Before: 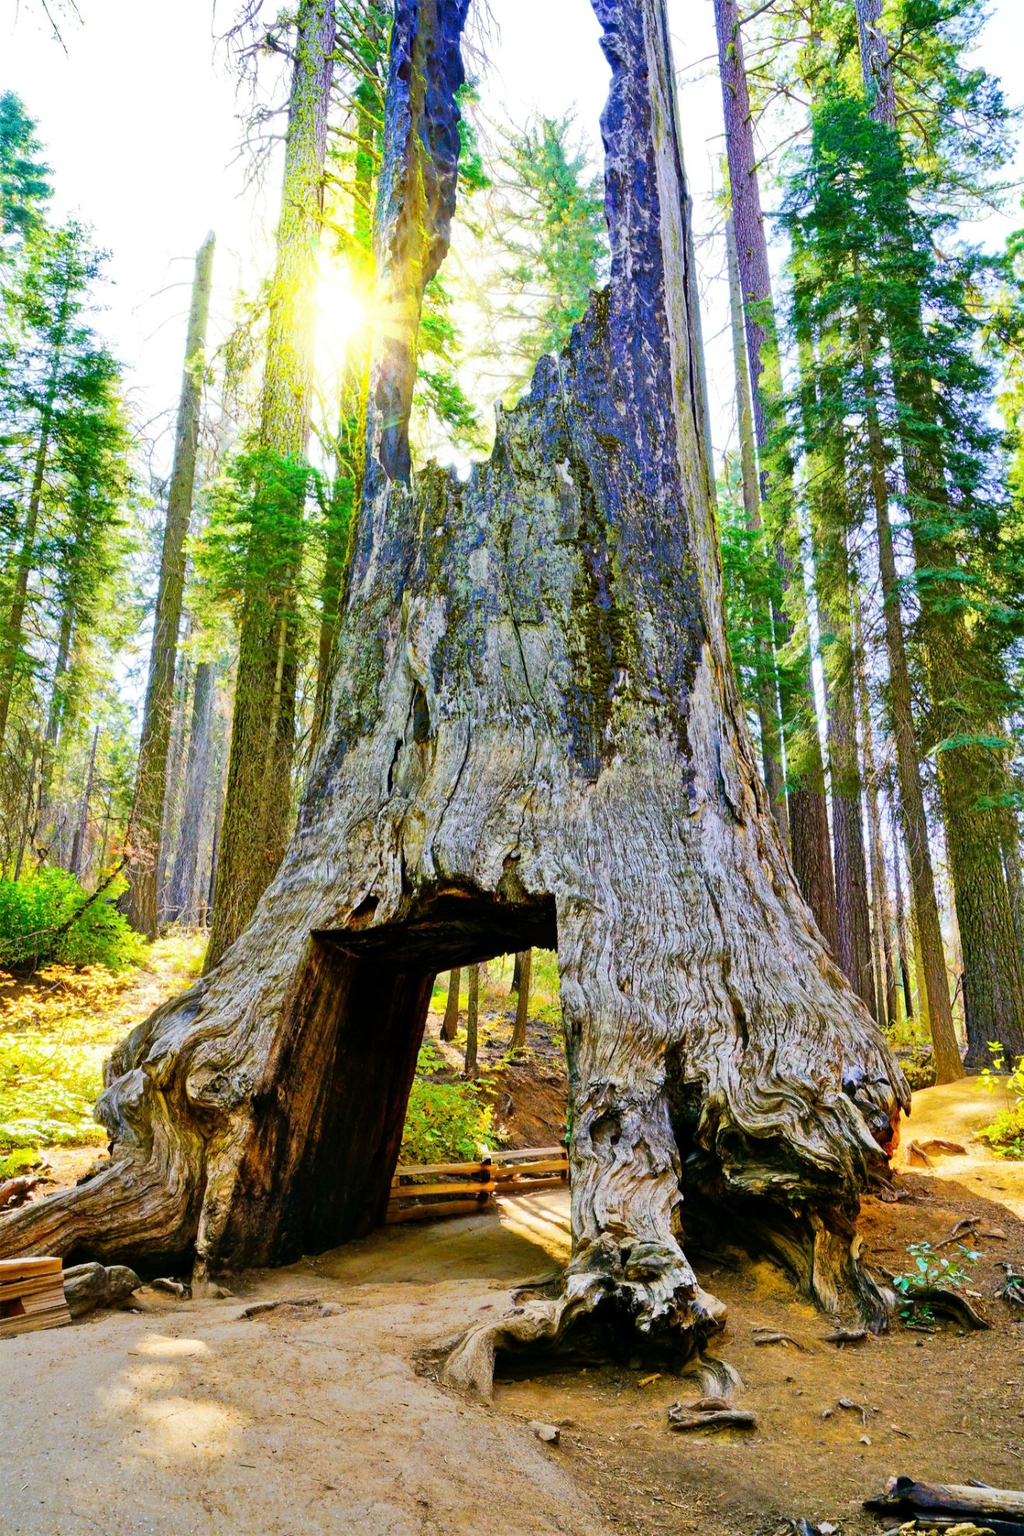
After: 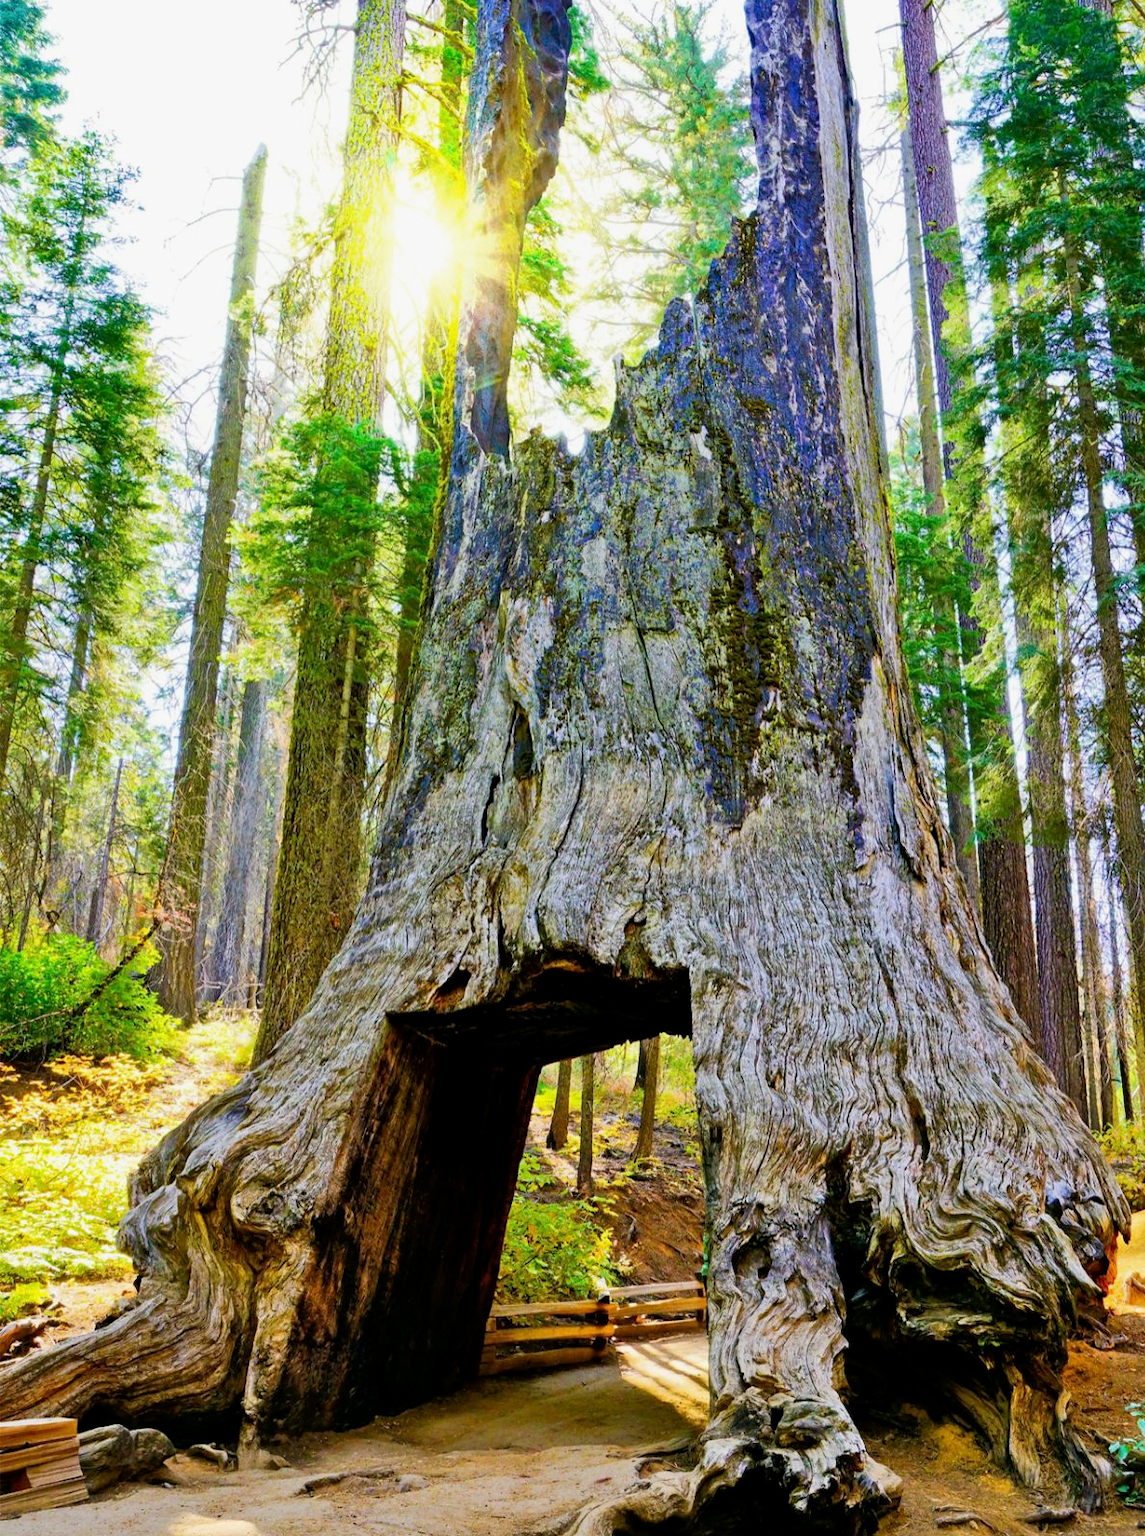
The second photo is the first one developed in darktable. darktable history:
exposure: black level correction 0.002, exposure -0.098 EV, compensate exposure bias true, compensate highlight preservation false
crop: top 7.491%, right 9.869%, bottom 11.938%
tone equalizer: -8 EV -0.562 EV, edges refinement/feathering 500, mask exposure compensation -1.57 EV, preserve details no
